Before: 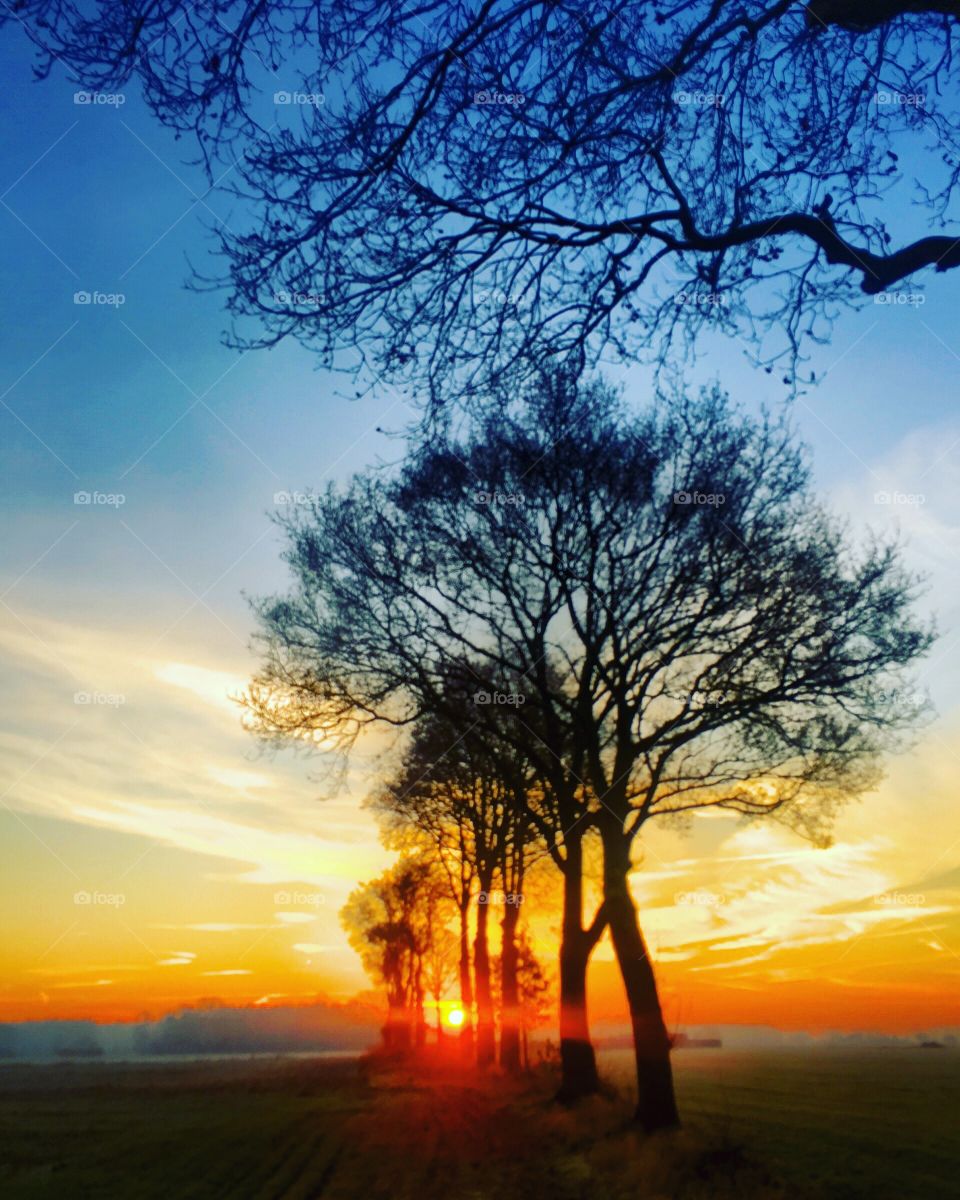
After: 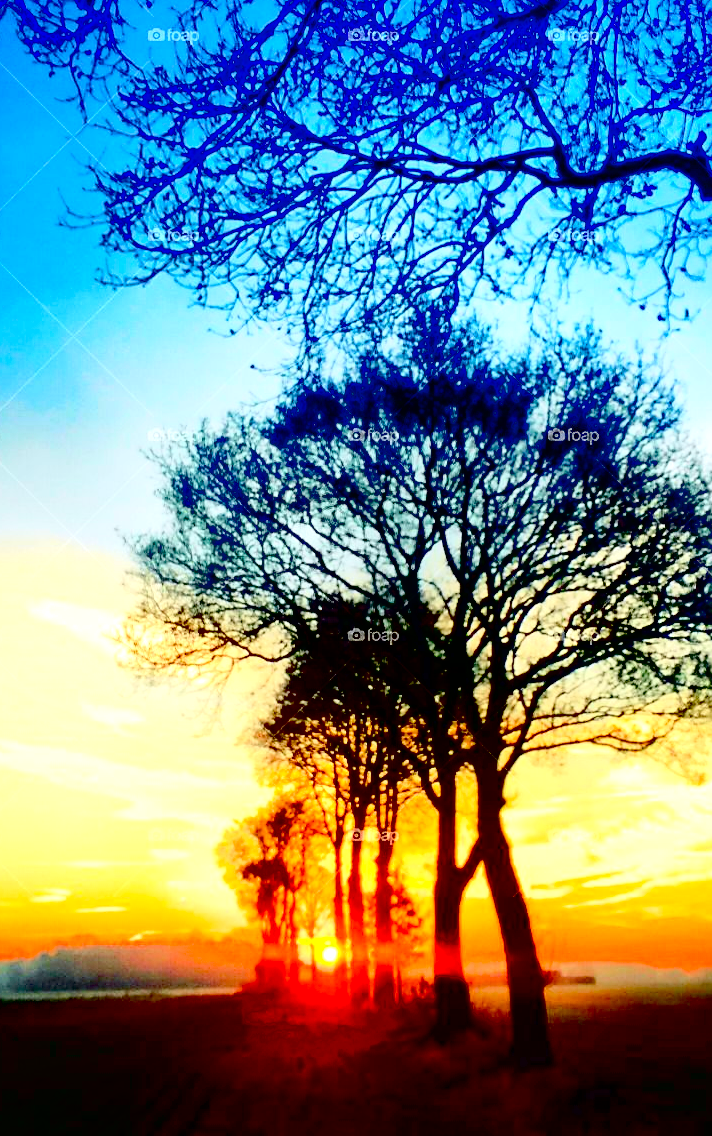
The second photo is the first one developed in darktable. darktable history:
white balance: emerald 1
sharpen: radius 1.458, amount 0.398, threshold 1.271
exposure: black level correction 0.035, exposure 0.9 EV, compensate highlight preservation false
tone curve: curves: ch0 [(0, 0) (0.035, 0.017) (0.131, 0.108) (0.279, 0.279) (0.476, 0.554) (0.617, 0.693) (0.704, 0.77) (0.801, 0.854) (0.895, 0.927) (1, 0.976)]; ch1 [(0, 0) (0.318, 0.278) (0.444, 0.427) (0.493, 0.488) (0.504, 0.497) (0.537, 0.538) (0.594, 0.616) (0.746, 0.764) (1, 1)]; ch2 [(0, 0) (0.316, 0.292) (0.381, 0.37) (0.423, 0.448) (0.476, 0.482) (0.502, 0.495) (0.529, 0.547) (0.583, 0.608) (0.639, 0.657) (0.7, 0.7) (0.861, 0.808) (1, 0.951)], color space Lab, independent channels, preserve colors none
crop and rotate: left 13.15%, top 5.251%, right 12.609%
